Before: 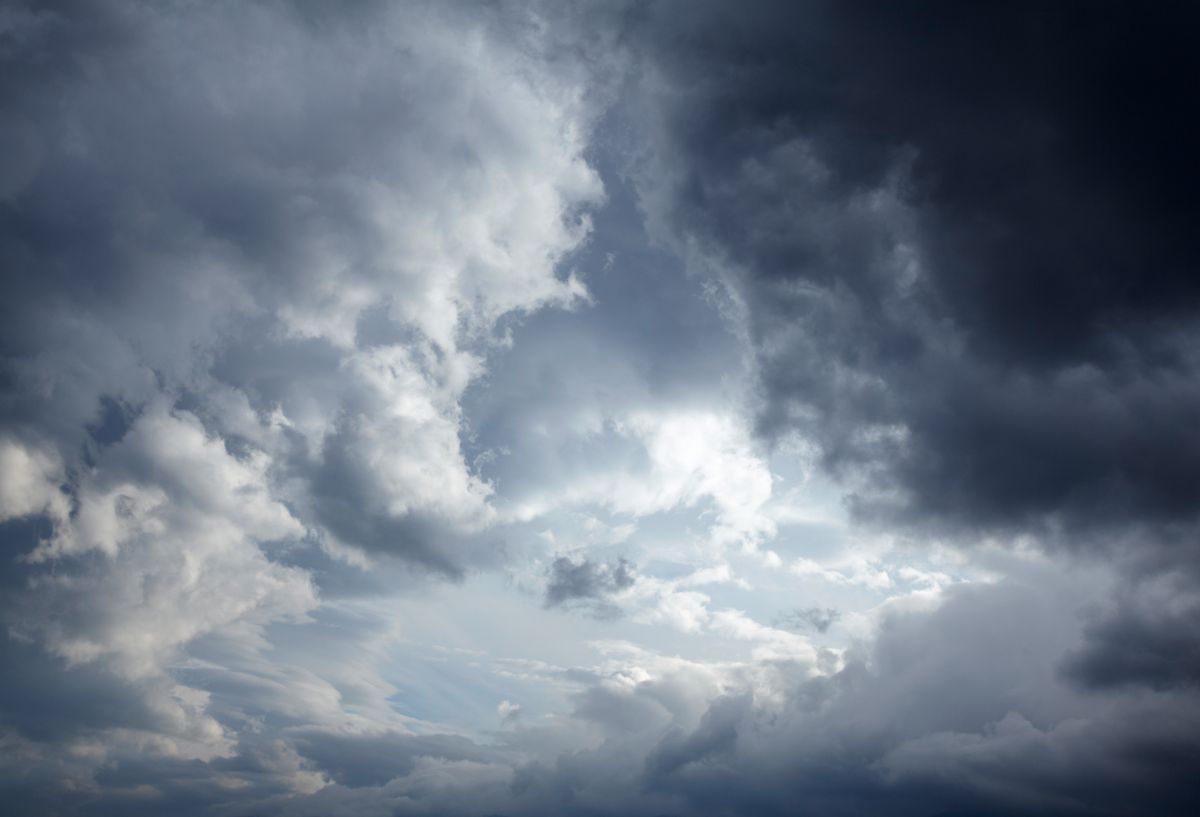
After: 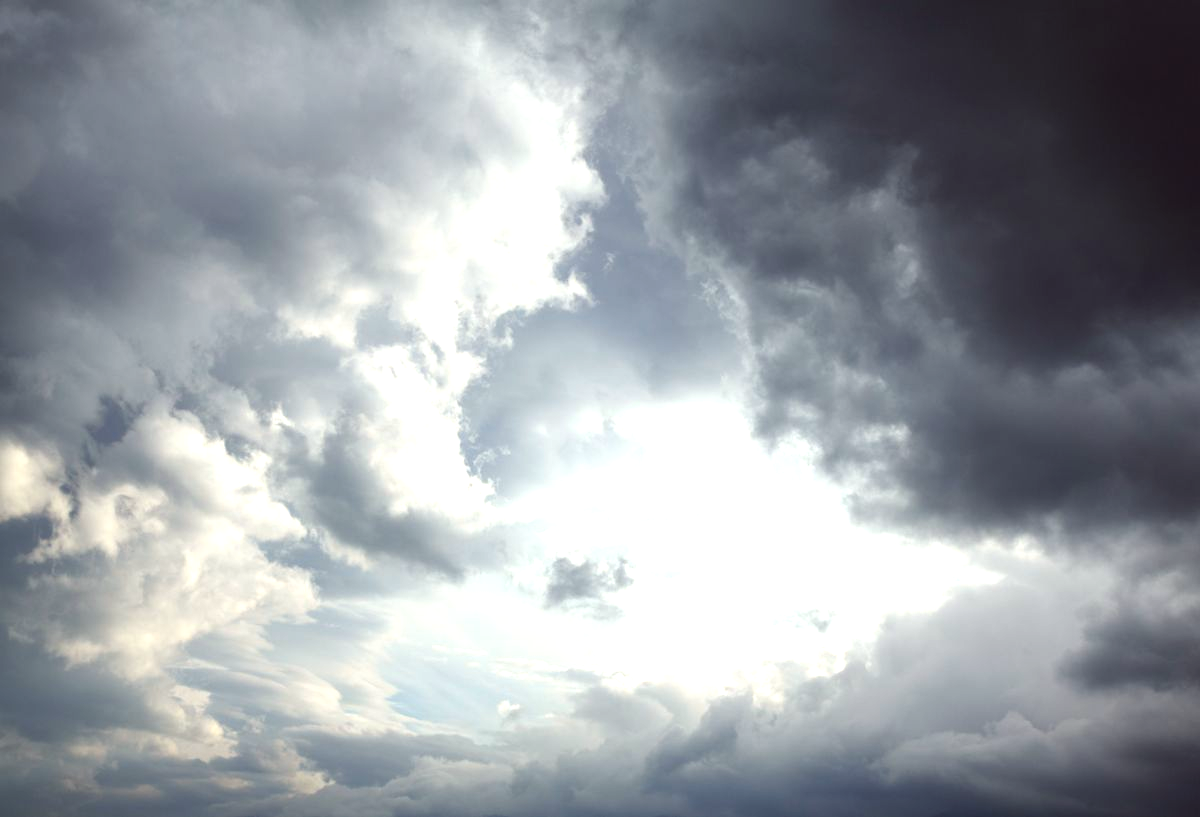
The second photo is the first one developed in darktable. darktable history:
exposure: black level correction 0, exposure 1.1 EV, compensate exposure bias true, compensate highlight preservation false
color balance: lift [1.005, 1.002, 0.998, 0.998], gamma [1, 1.021, 1.02, 0.979], gain [0.923, 1.066, 1.056, 0.934]
